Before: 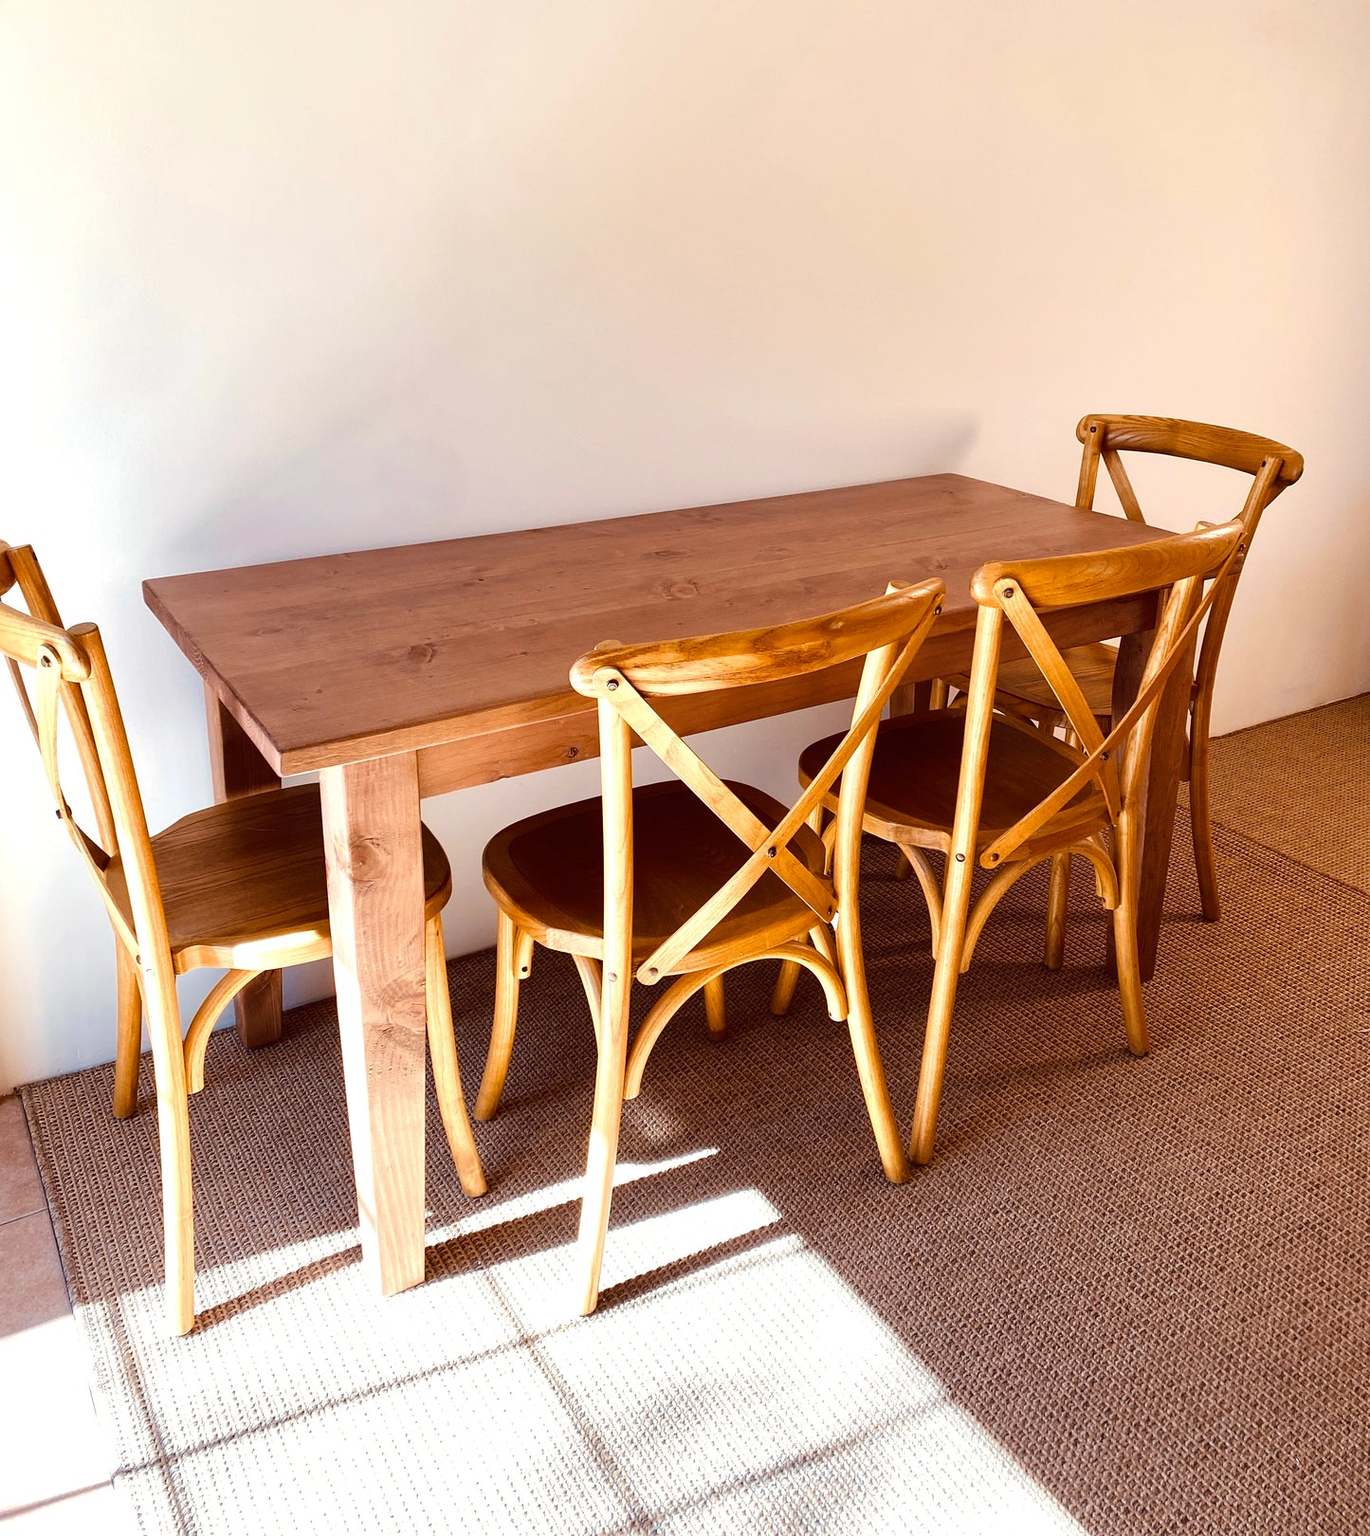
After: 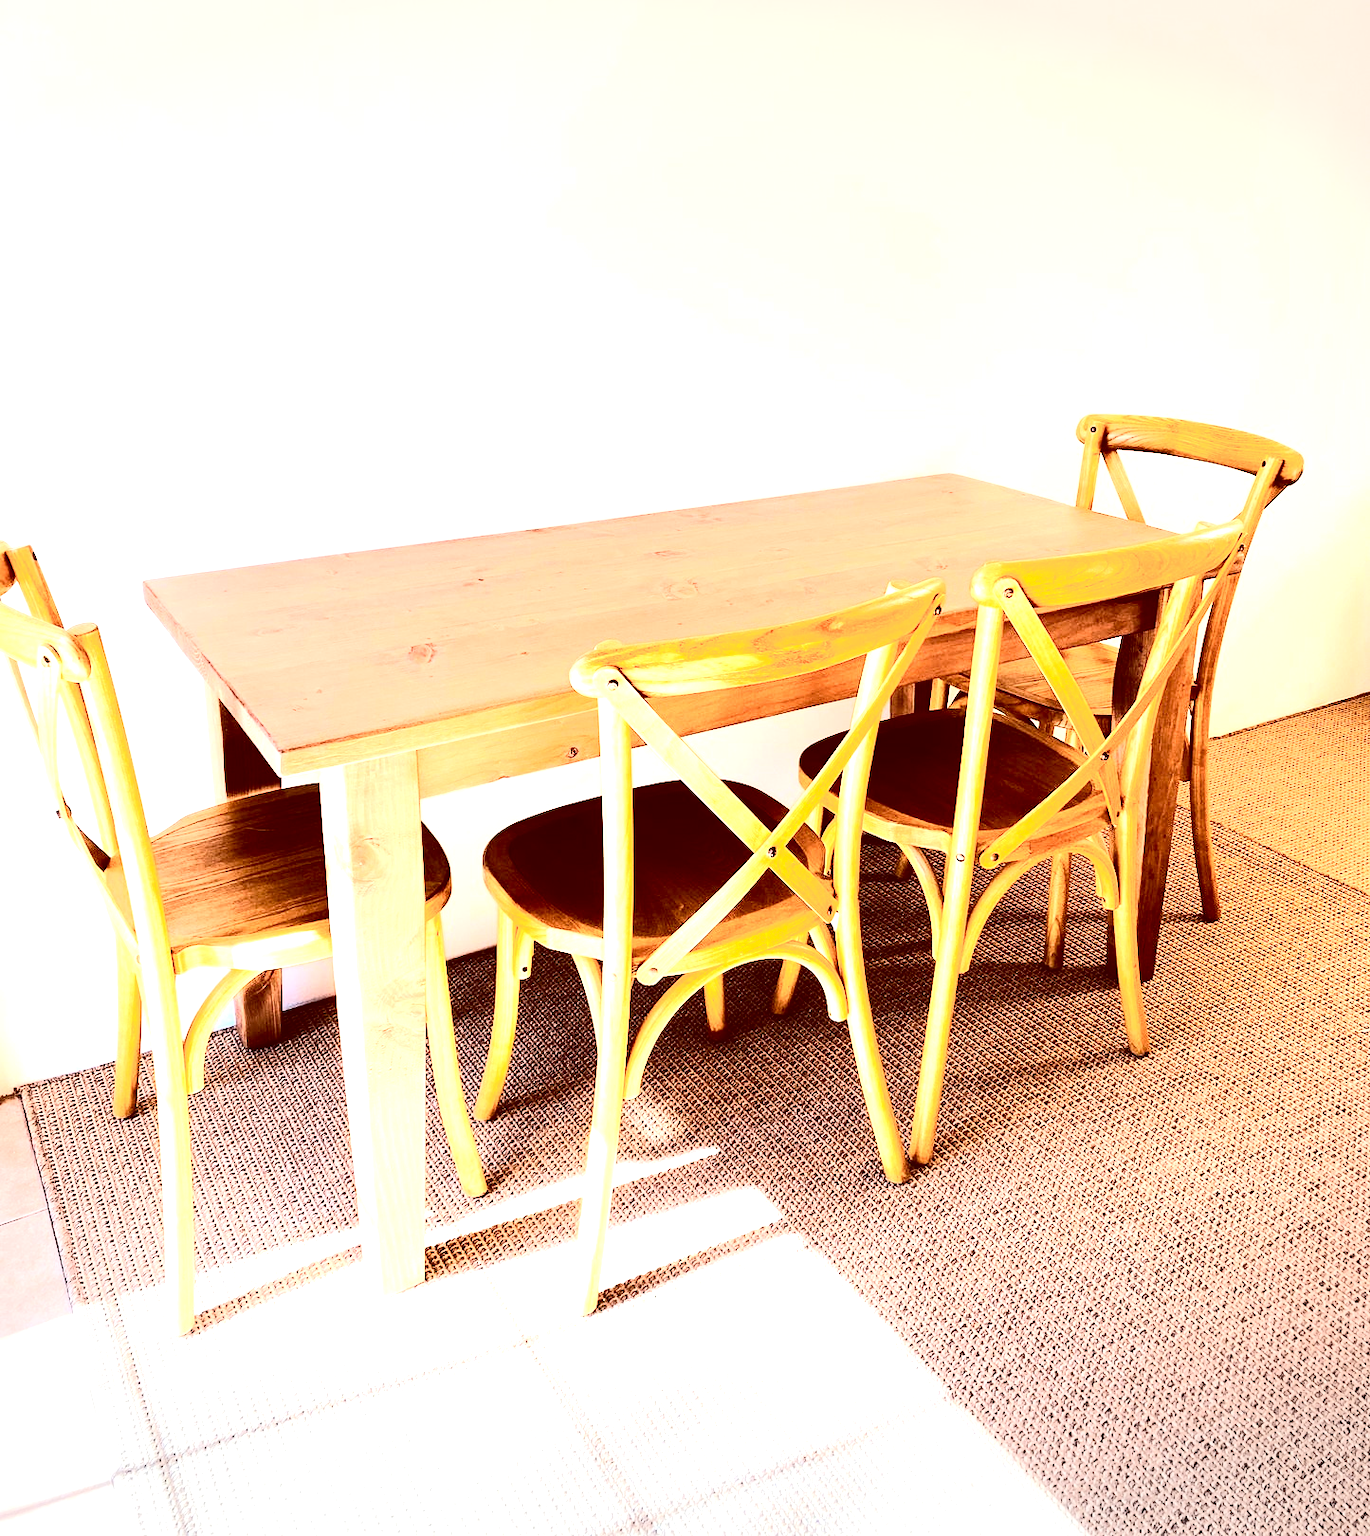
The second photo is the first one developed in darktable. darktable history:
exposure: black level correction 0.001, exposure 2 EV, compensate highlight preservation false
contrast brightness saturation: contrast 0.5, saturation -0.1
vignetting: fall-off start 100%, brightness -0.282, width/height ratio 1.31
